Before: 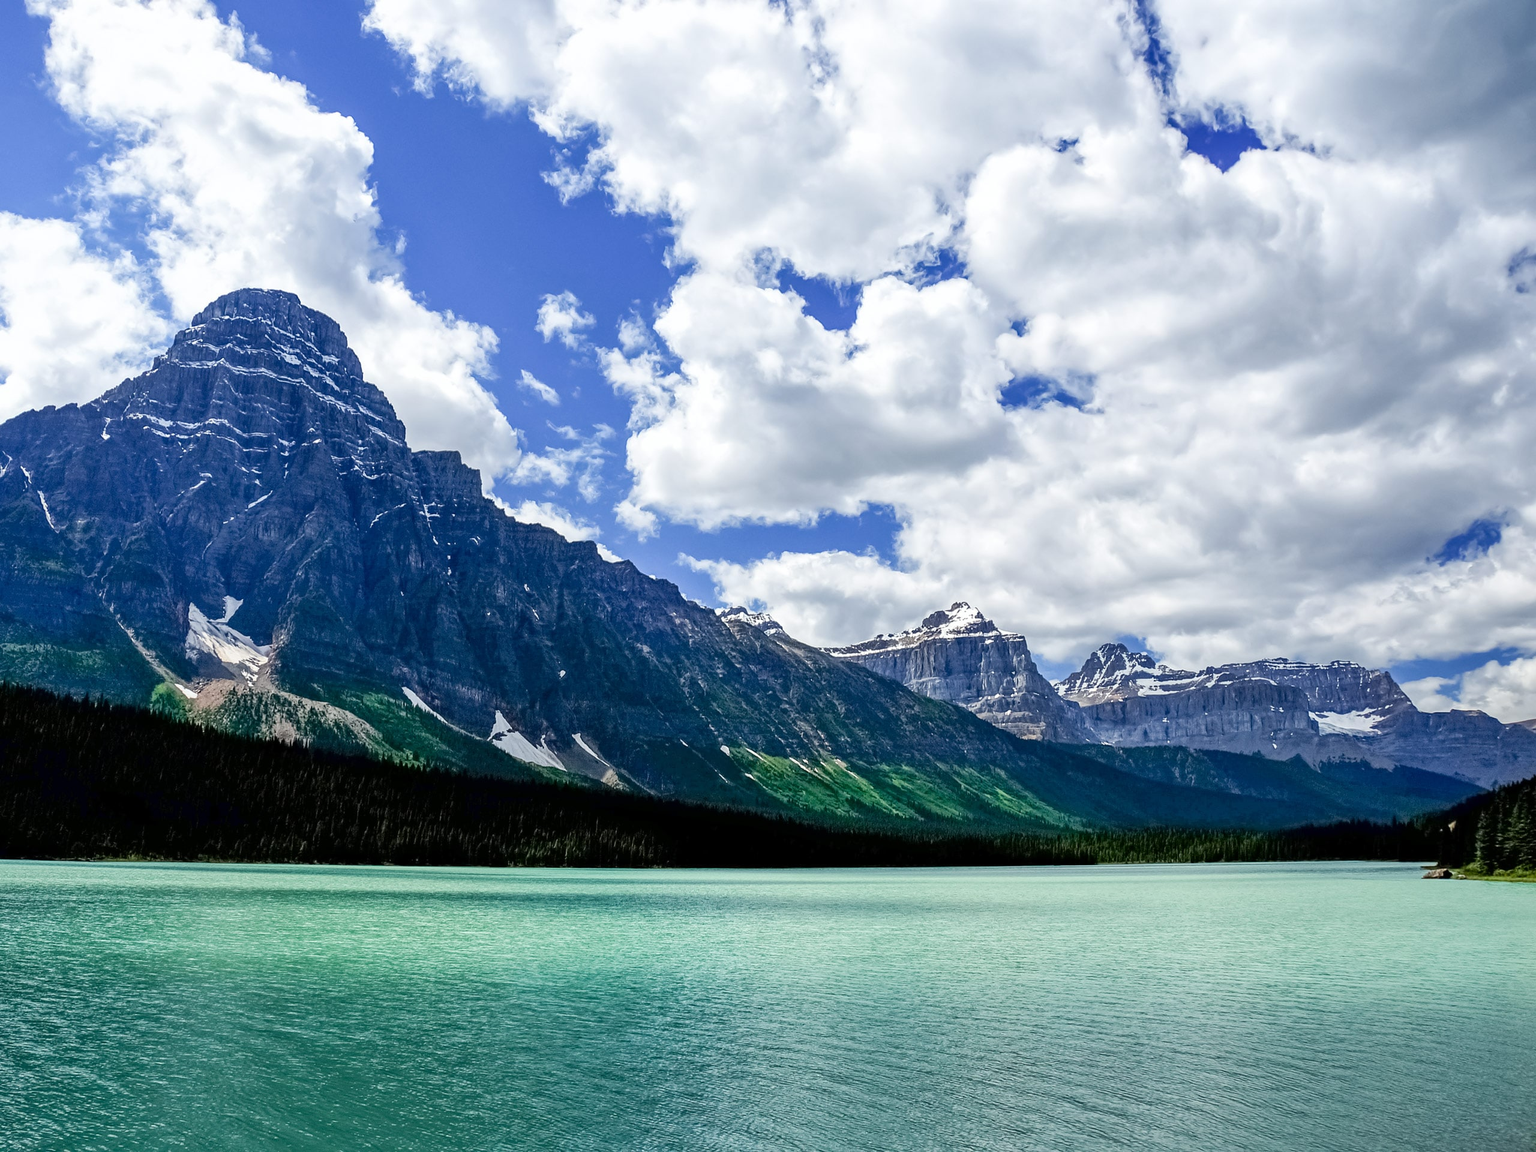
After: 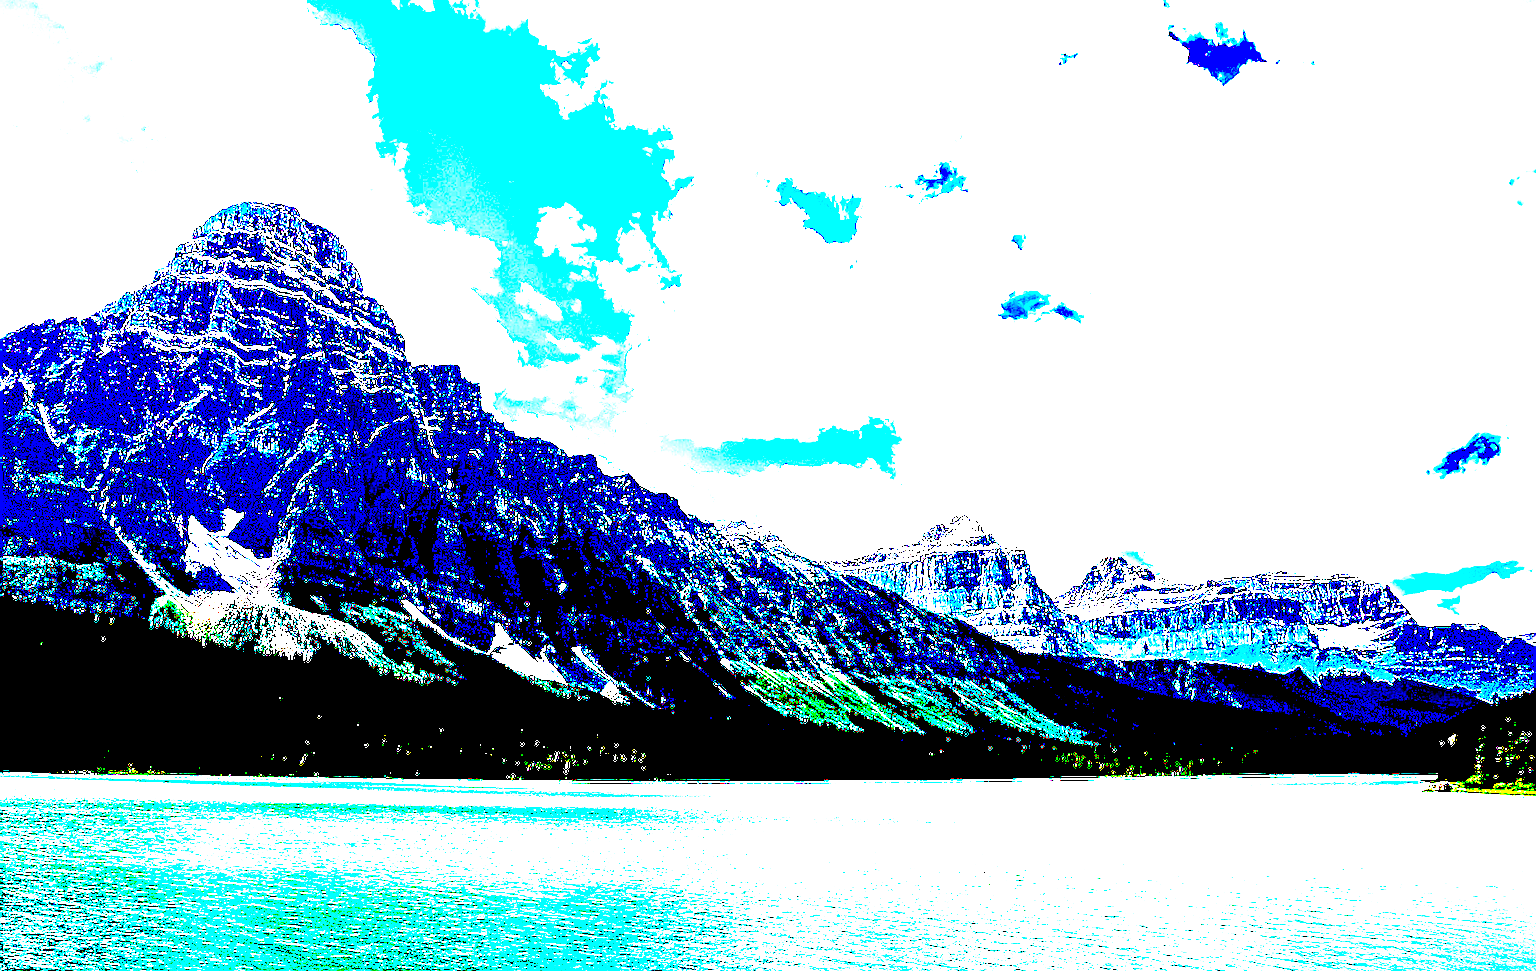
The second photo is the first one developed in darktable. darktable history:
sharpen: on, module defaults
crop: top 7.603%, bottom 8.053%
exposure: black level correction 0.098, exposure 2.98 EV, compensate exposure bias true, compensate highlight preservation false
